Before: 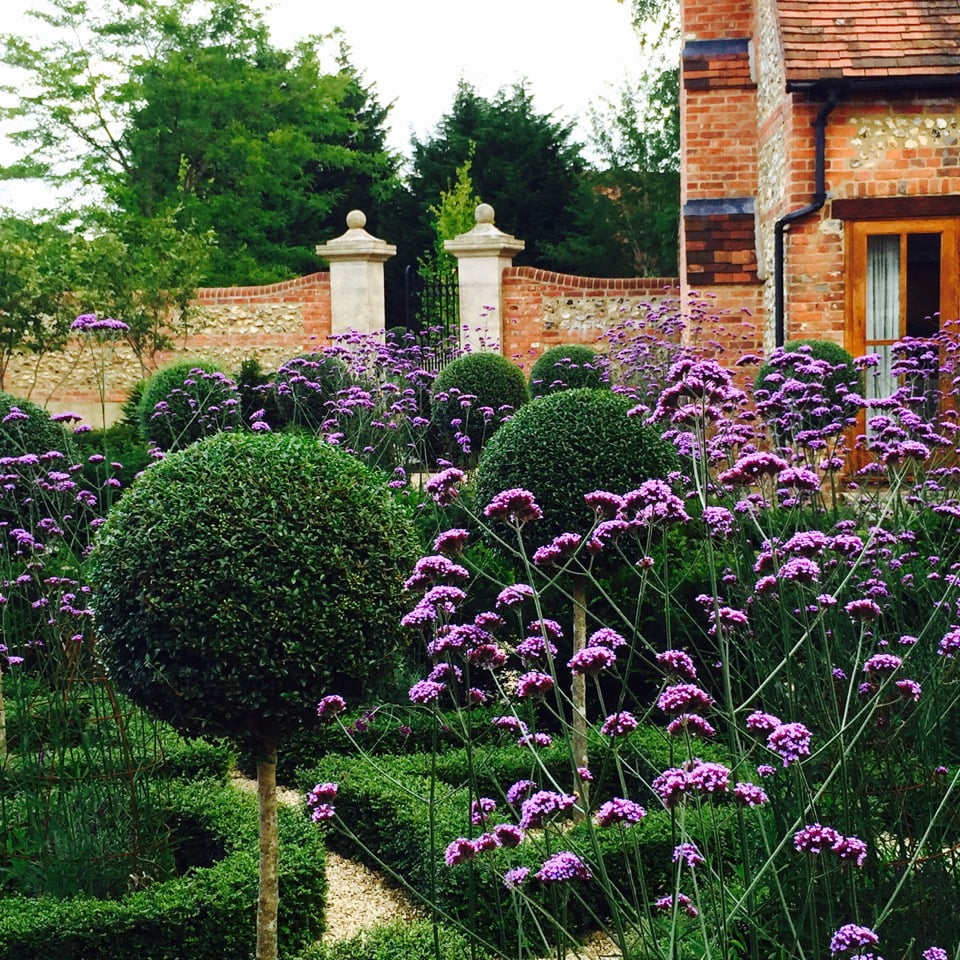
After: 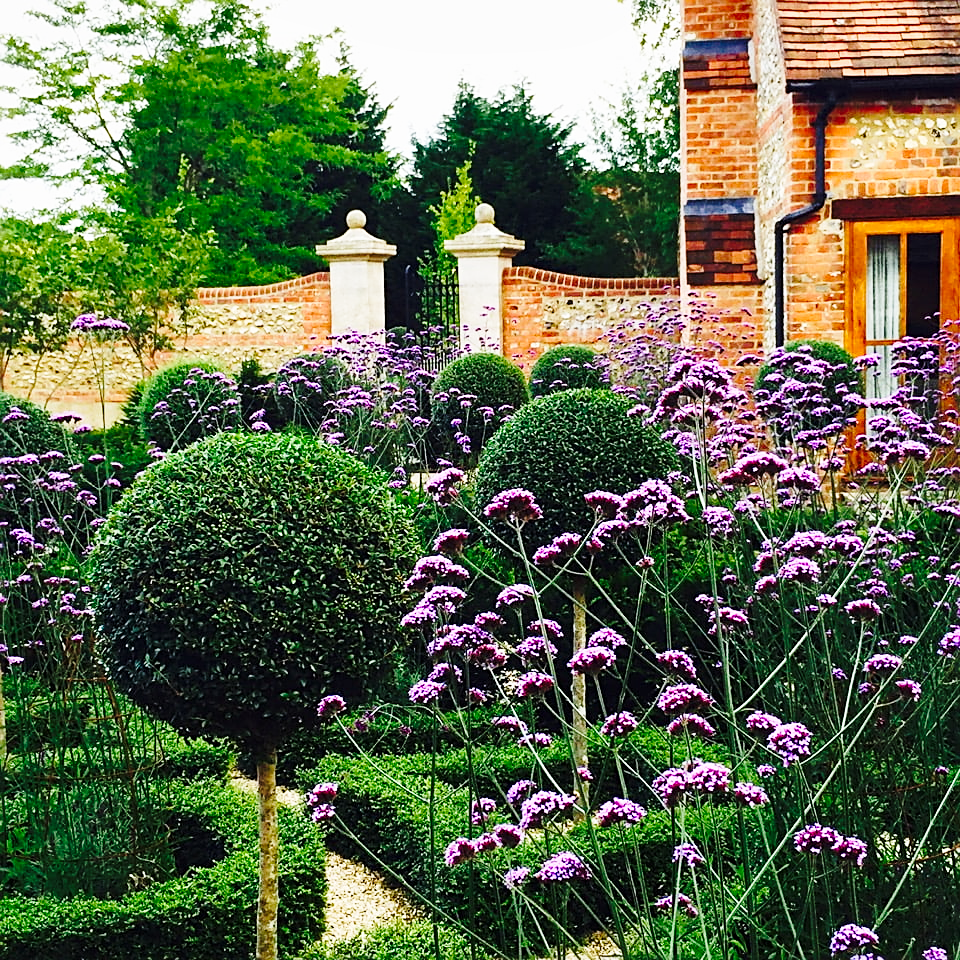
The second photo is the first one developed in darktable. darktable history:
shadows and highlights: shadows 24.86, highlights -48, soften with gaussian
color balance rgb: perceptual saturation grading › global saturation 8.948%, perceptual brilliance grading › global brilliance -1.763%, perceptual brilliance grading › highlights -0.701%, perceptual brilliance grading › mid-tones -1.847%, perceptual brilliance grading › shadows -0.699%, global vibrance 5.571%
sharpen: on, module defaults
base curve: curves: ch0 [(0, 0) (0.028, 0.03) (0.121, 0.232) (0.46, 0.748) (0.859, 0.968) (1, 1)], preserve colors none
